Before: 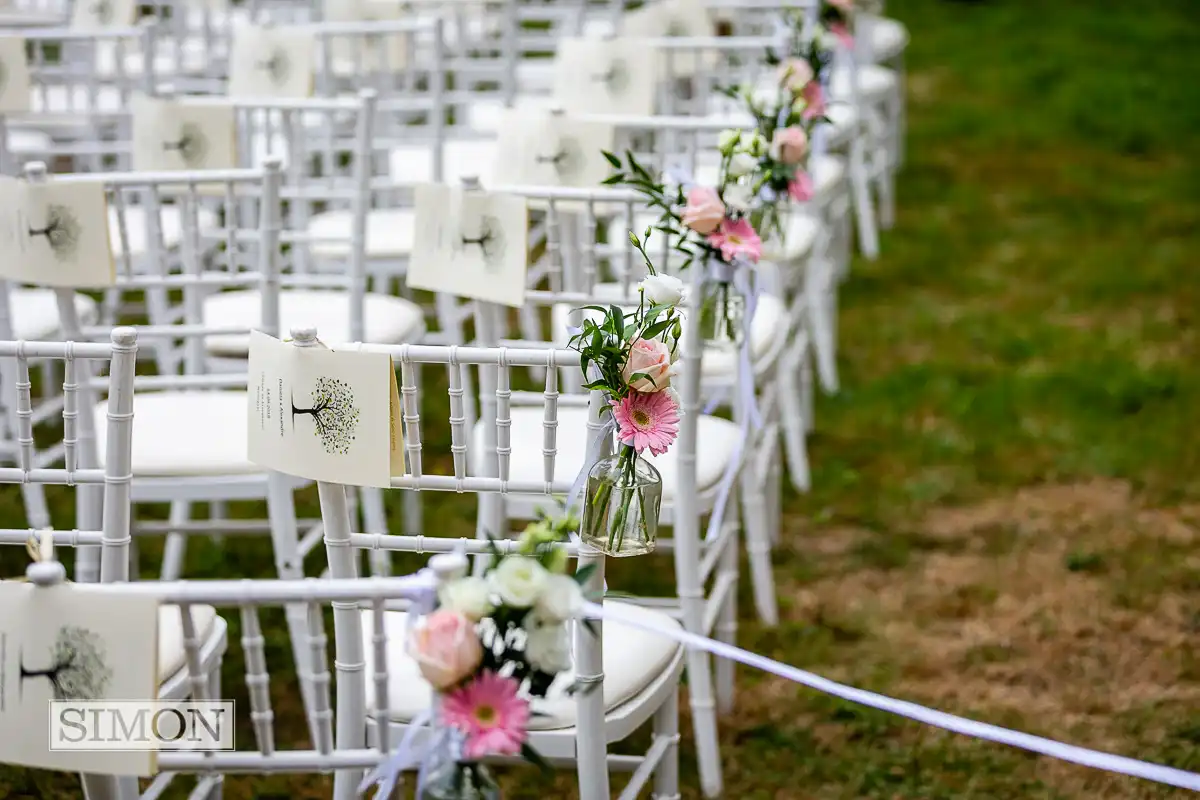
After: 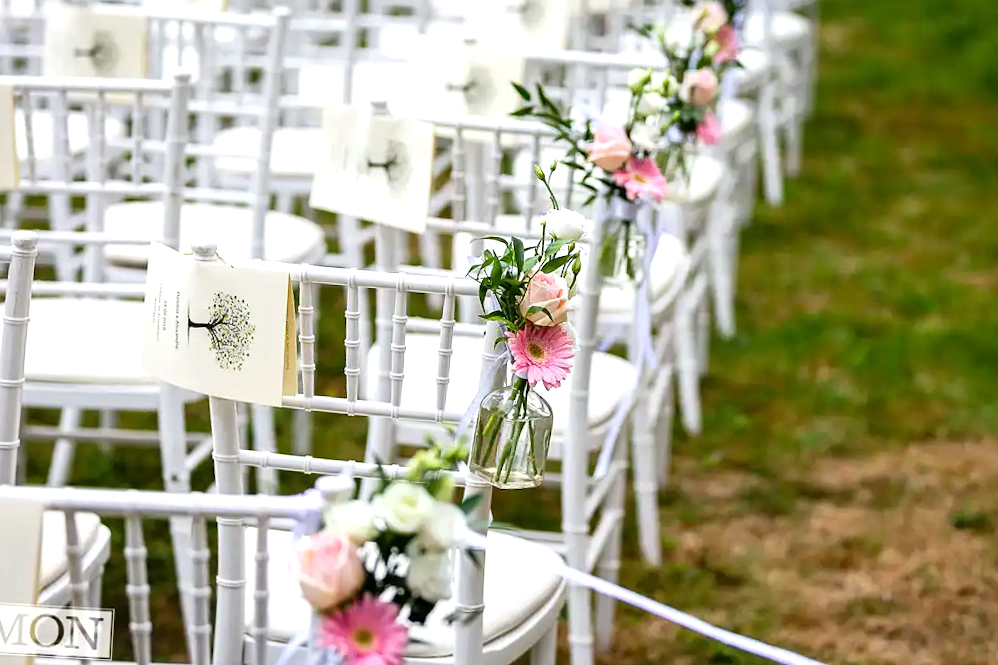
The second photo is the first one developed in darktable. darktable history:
crop and rotate: angle -3.27°, left 5.211%, top 5.211%, right 4.607%, bottom 4.607%
exposure: exposure 0.515 EV, compensate highlight preservation false
